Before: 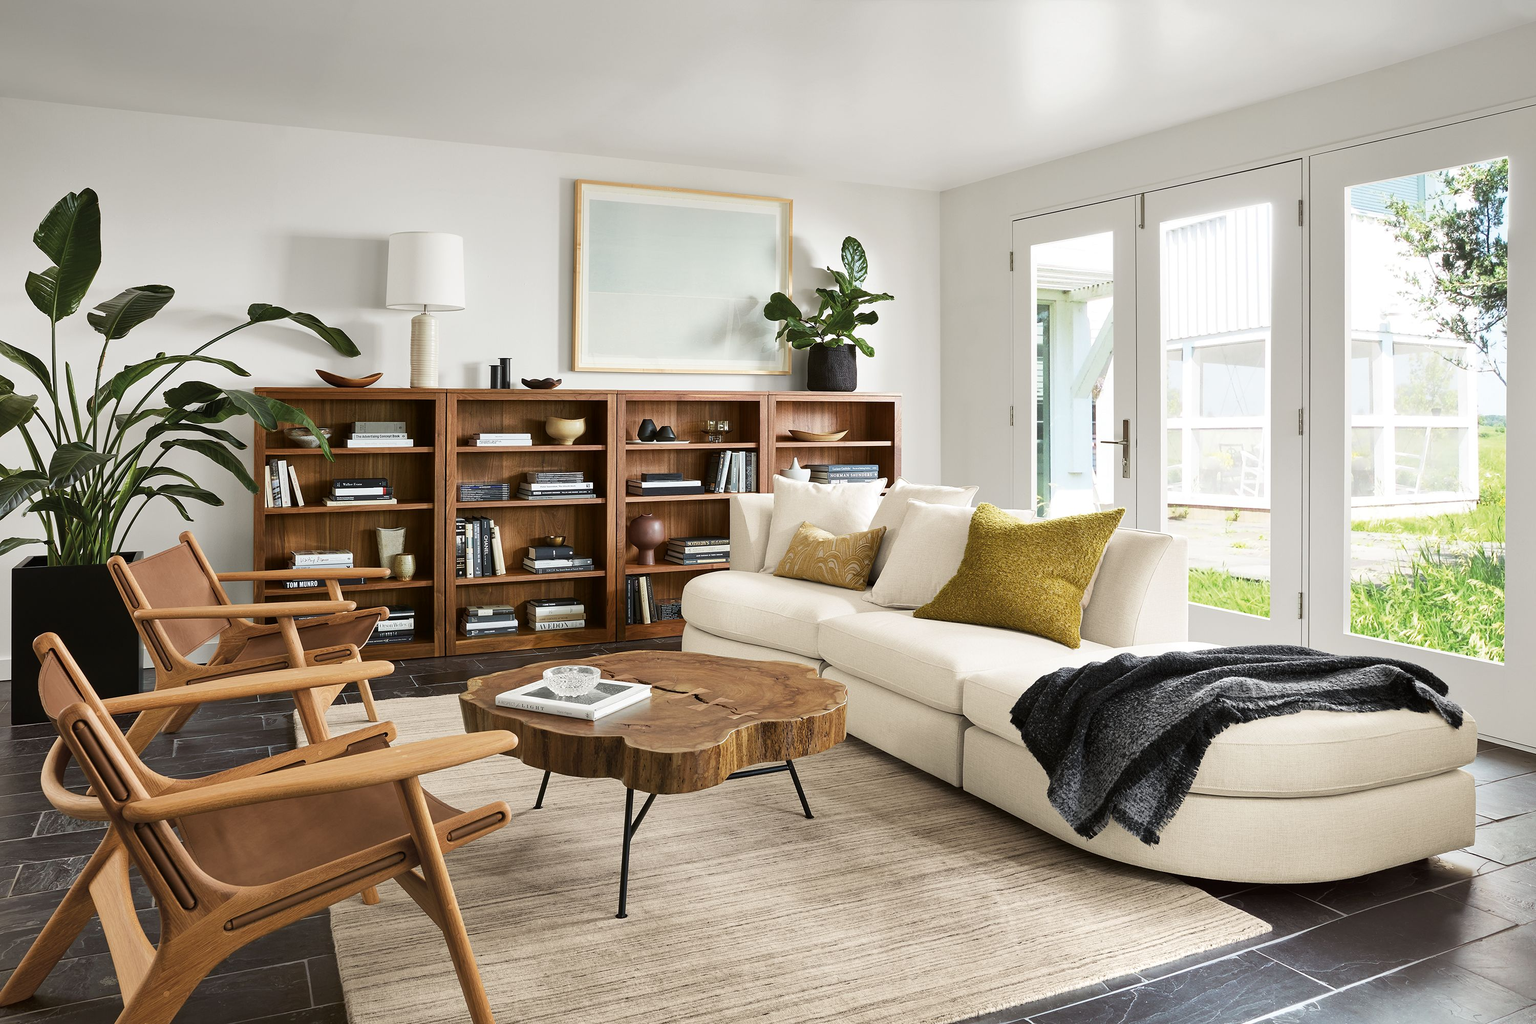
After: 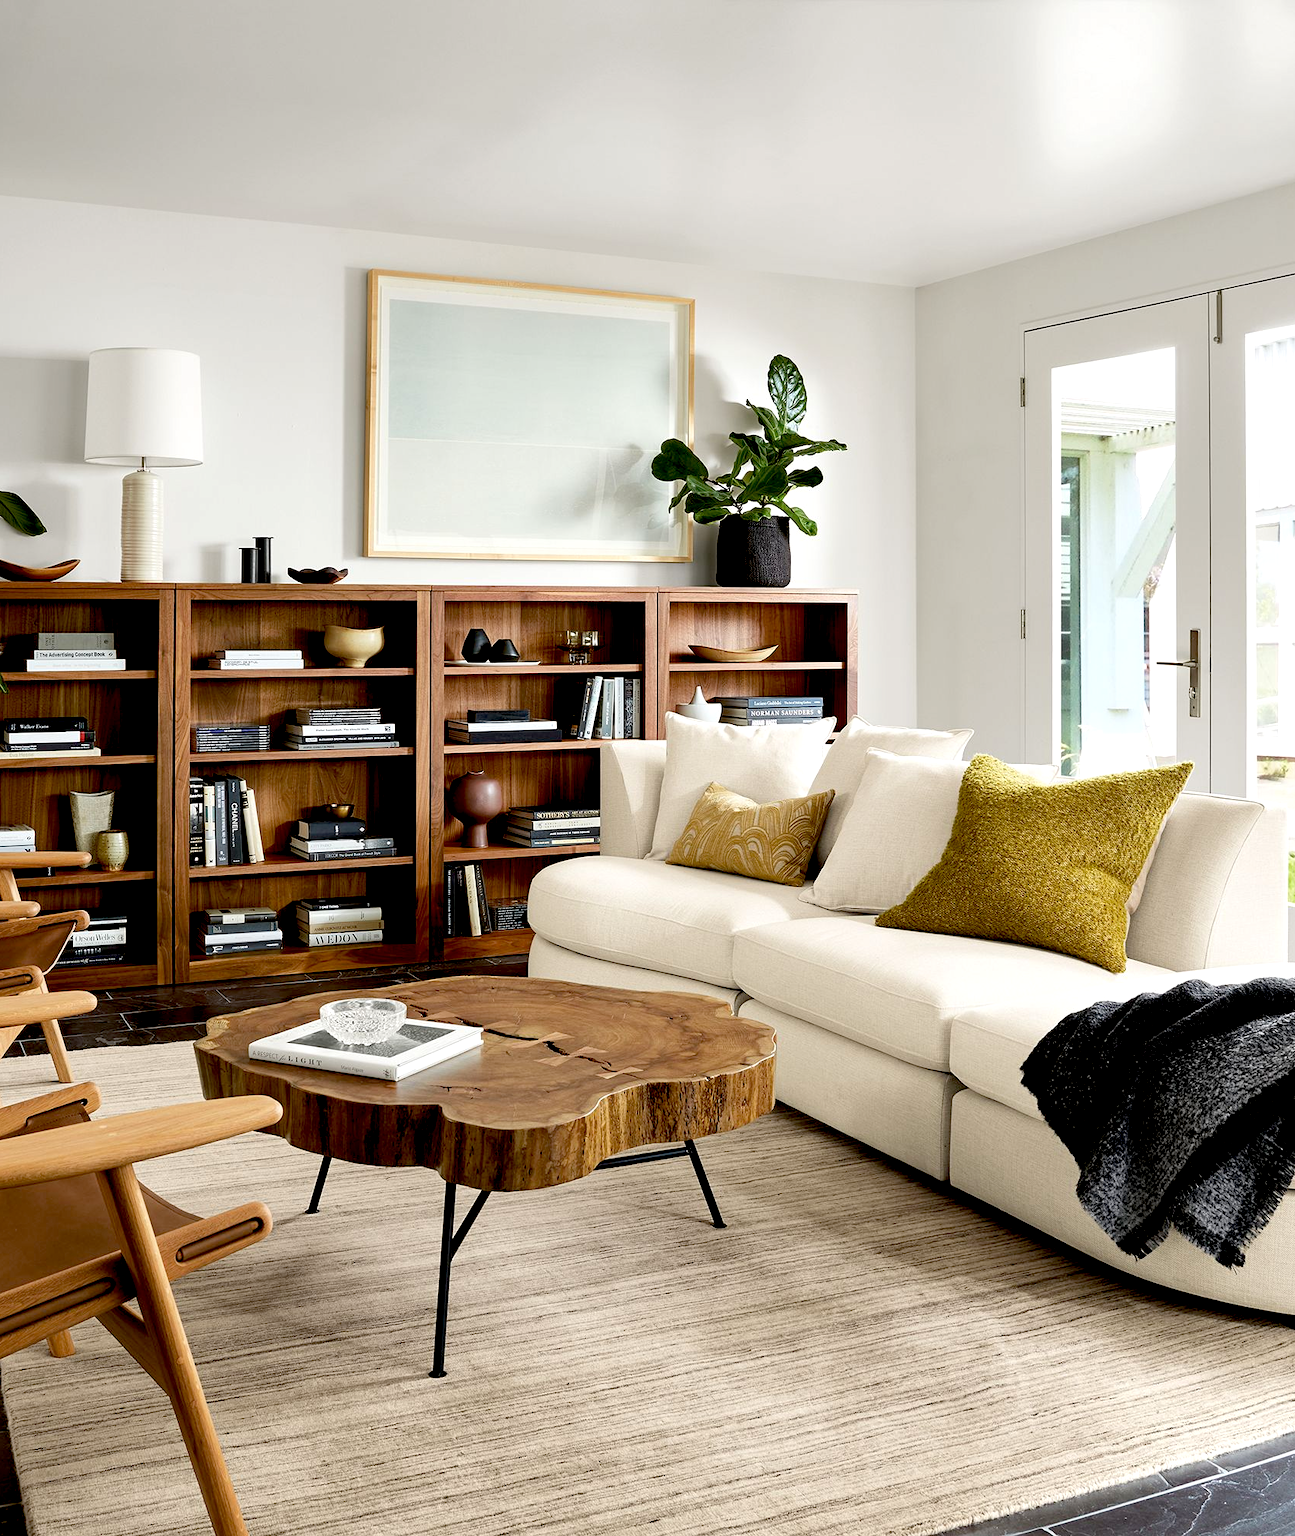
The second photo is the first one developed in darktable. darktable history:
exposure: black level correction 0.025, exposure 0.182 EV, compensate highlight preservation false
crop: left 21.496%, right 22.254%
